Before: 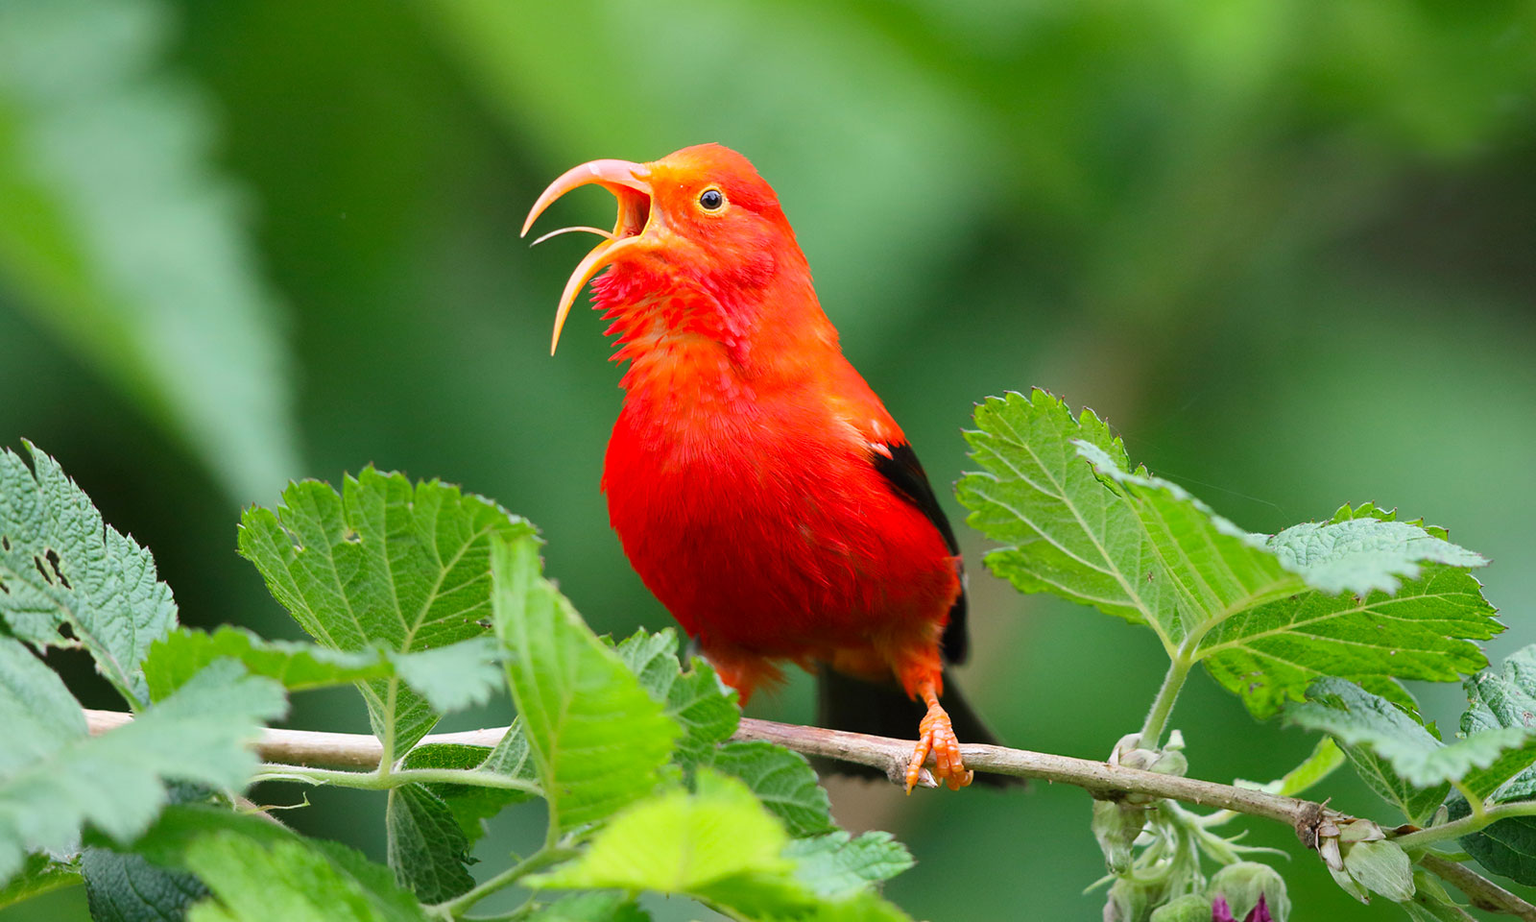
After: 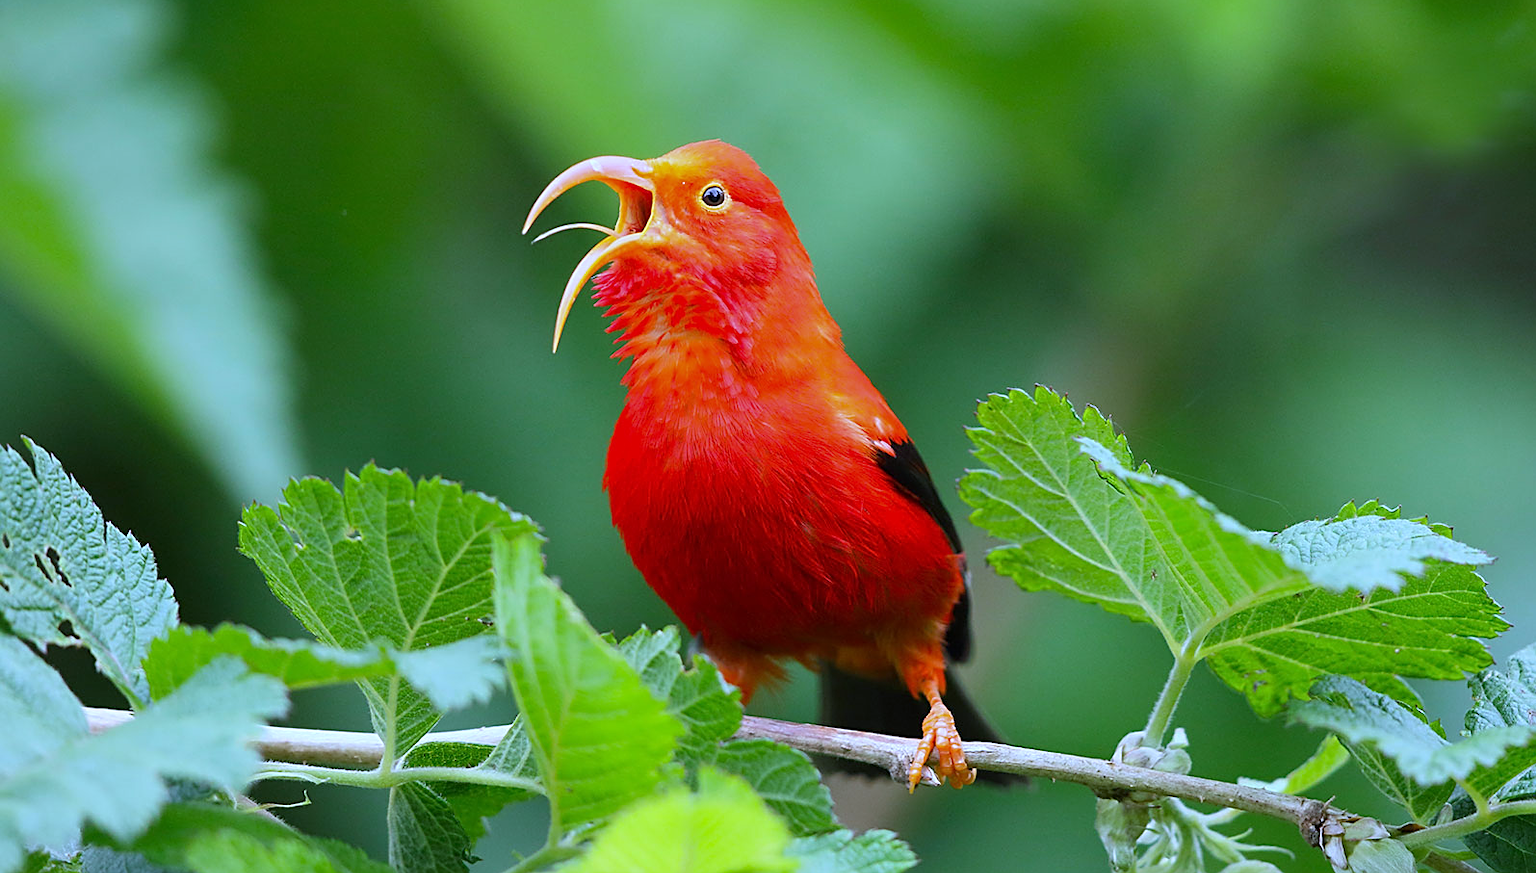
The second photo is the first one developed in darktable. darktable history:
crop: top 0.448%, right 0.264%, bottom 5.045%
white balance: red 0.871, blue 1.249
sharpen: on, module defaults
